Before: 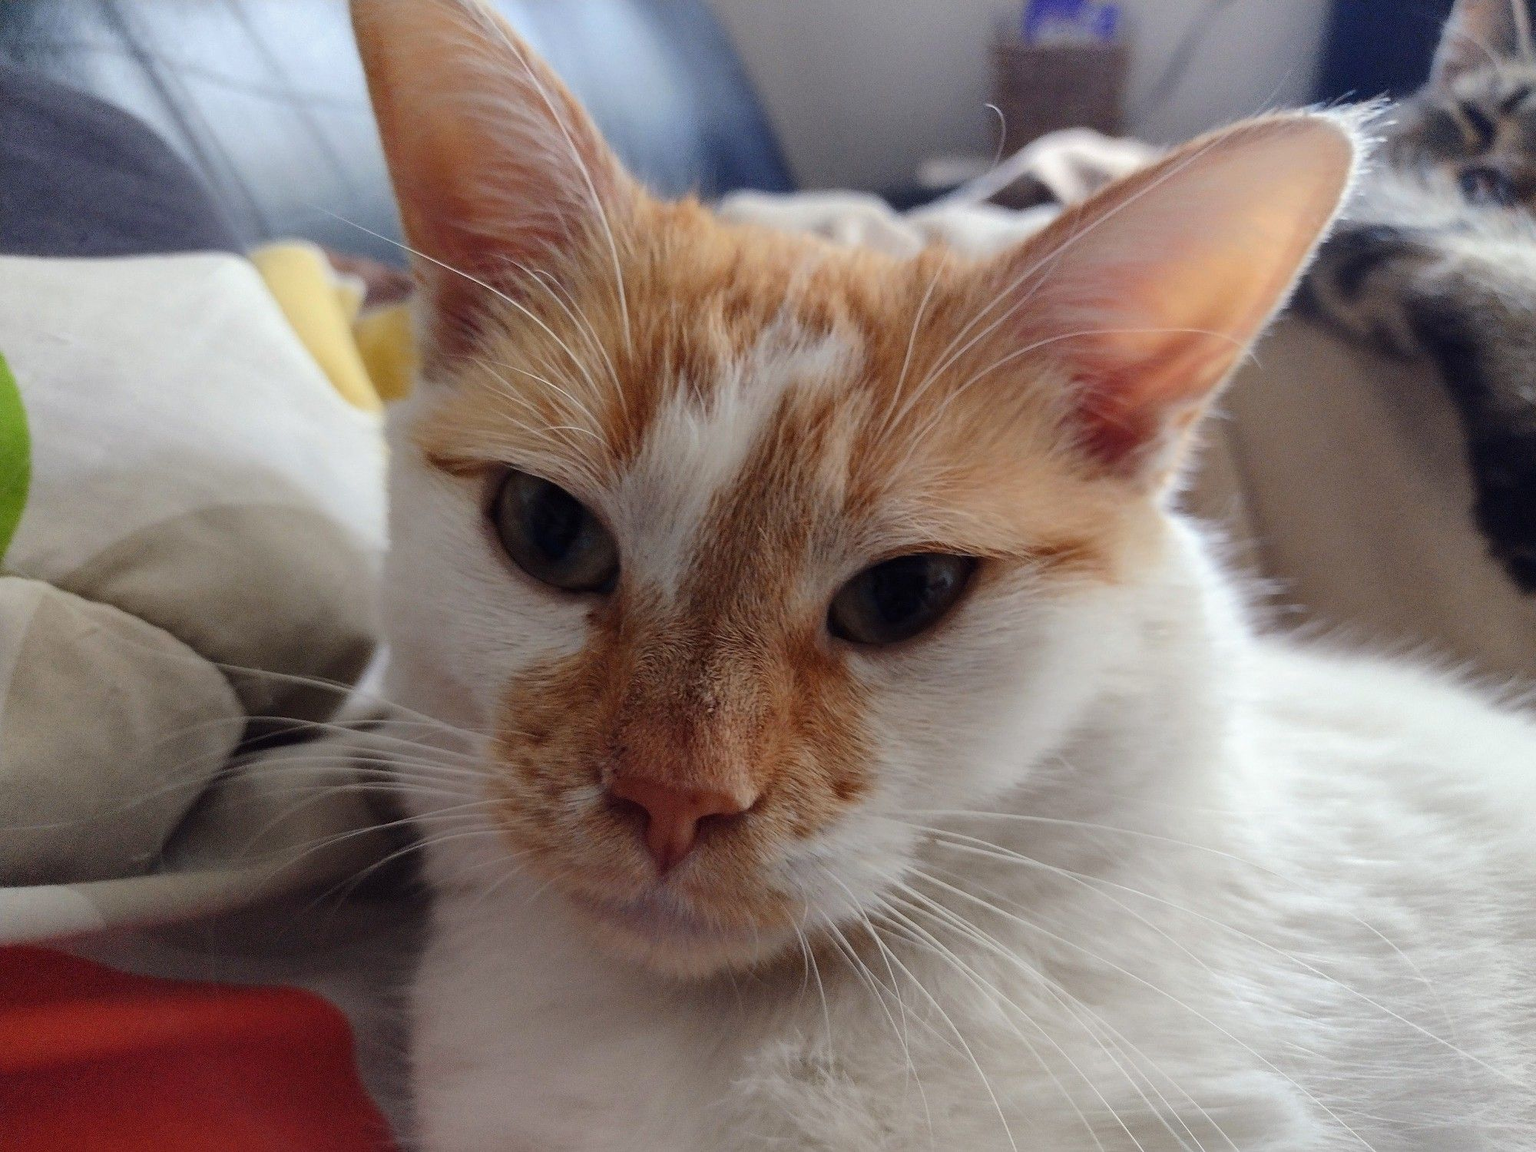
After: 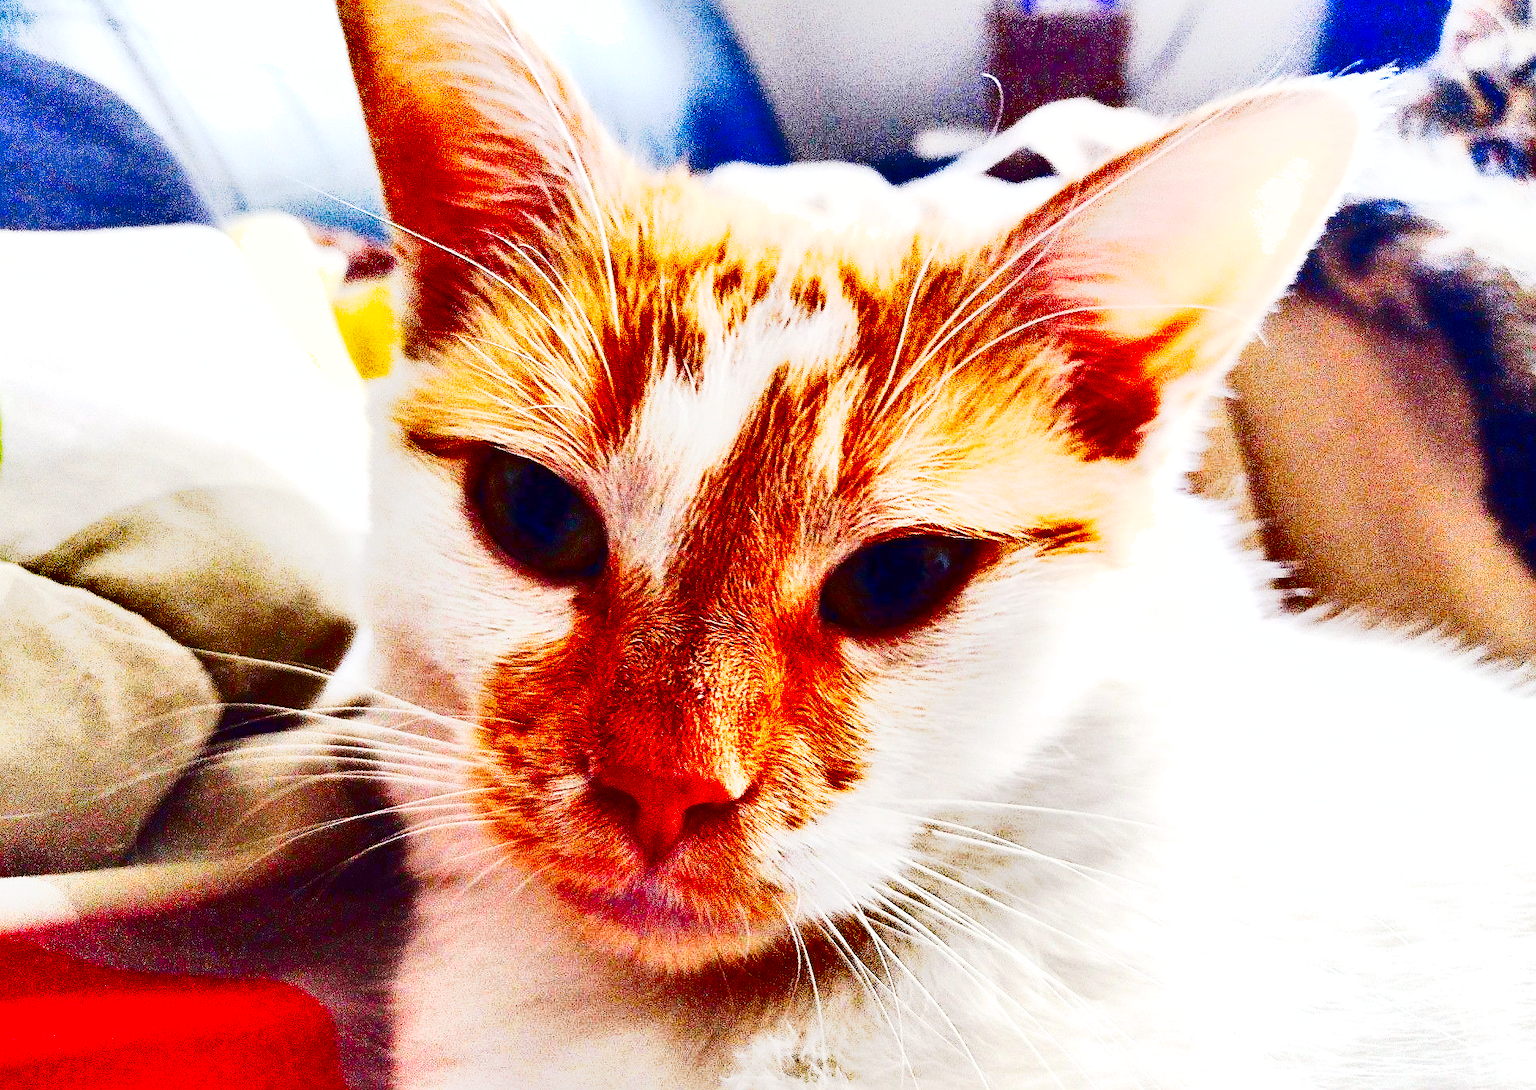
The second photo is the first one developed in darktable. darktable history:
tone curve: curves: ch0 [(0, 0) (0.003, 0.004) (0.011, 0.016) (0.025, 0.035) (0.044, 0.062) (0.069, 0.097) (0.1, 0.143) (0.136, 0.205) (0.177, 0.276) (0.224, 0.36) (0.277, 0.461) (0.335, 0.584) (0.399, 0.686) (0.468, 0.783) (0.543, 0.868) (0.623, 0.927) (0.709, 0.96) (0.801, 0.974) (0.898, 0.986) (1, 1)], preserve colors none
color correction: highlights b* -0.062, saturation 2.18
contrast brightness saturation: contrast 0.236, brightness -0.221, saturation 0.144
crop: left 1.914%, top 2.859%, right 0.745%, bottom 4.951%
exposure: black level correction 0, exposure 1.001 EV, compensate highlight preservation false
shadows and highlights: shadows 24.17, highlights -77.1, soften with gaussian
sharpen: on, module defaults
